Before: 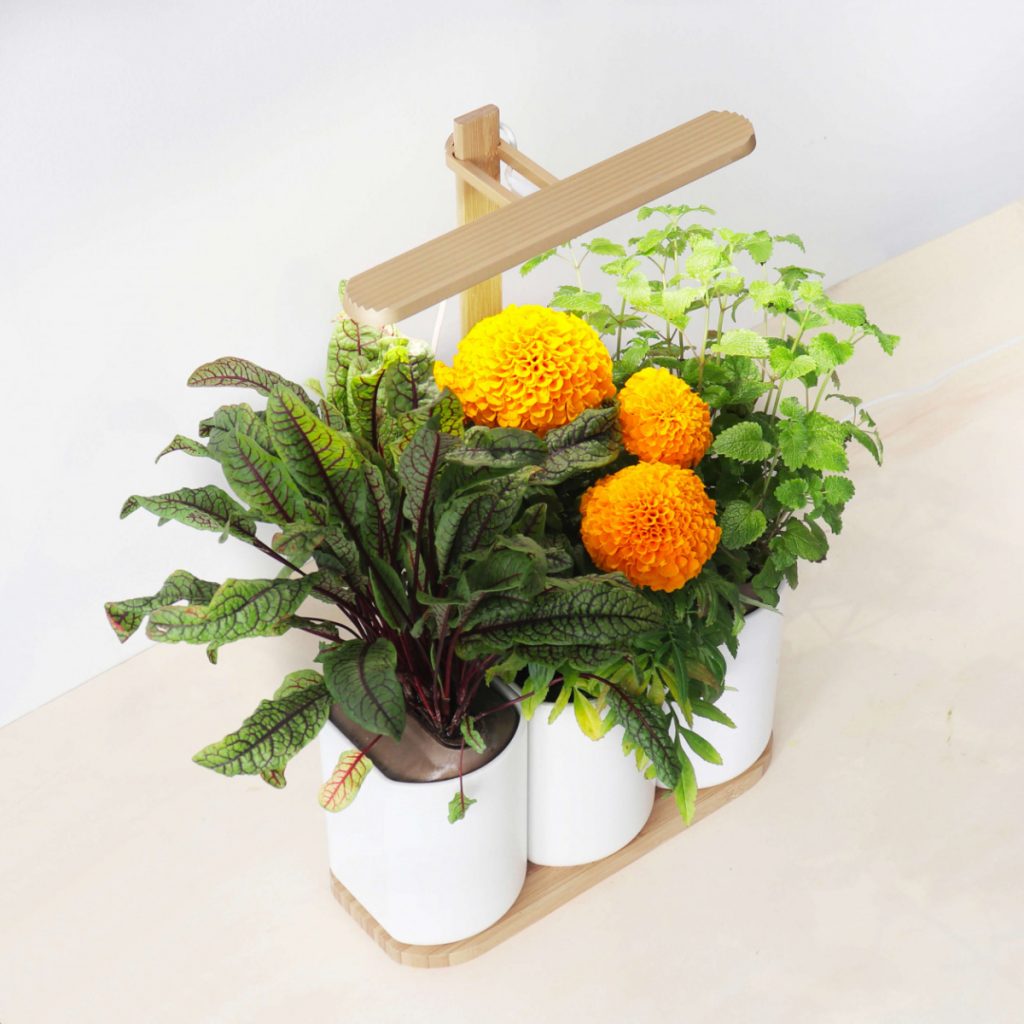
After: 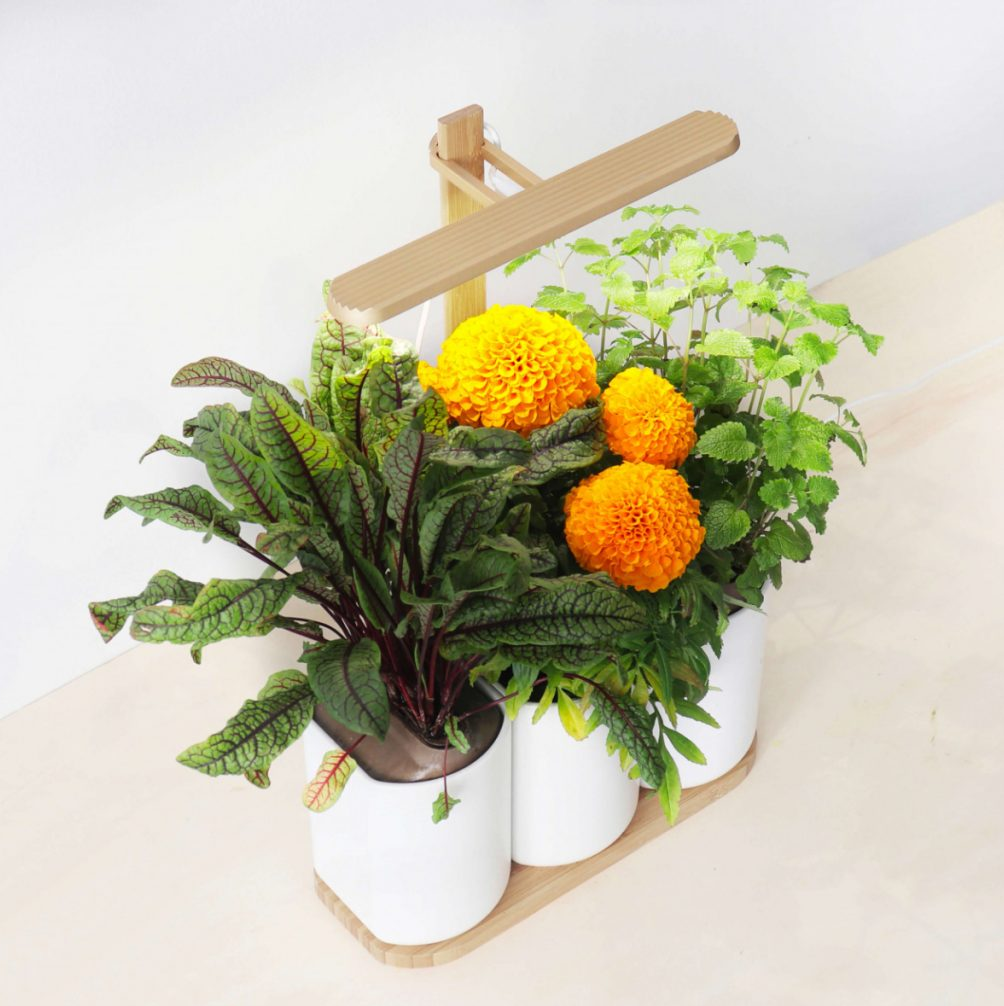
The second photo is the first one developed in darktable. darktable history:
crop: left 1.635%, right 0.276%, bottom 1.69%
